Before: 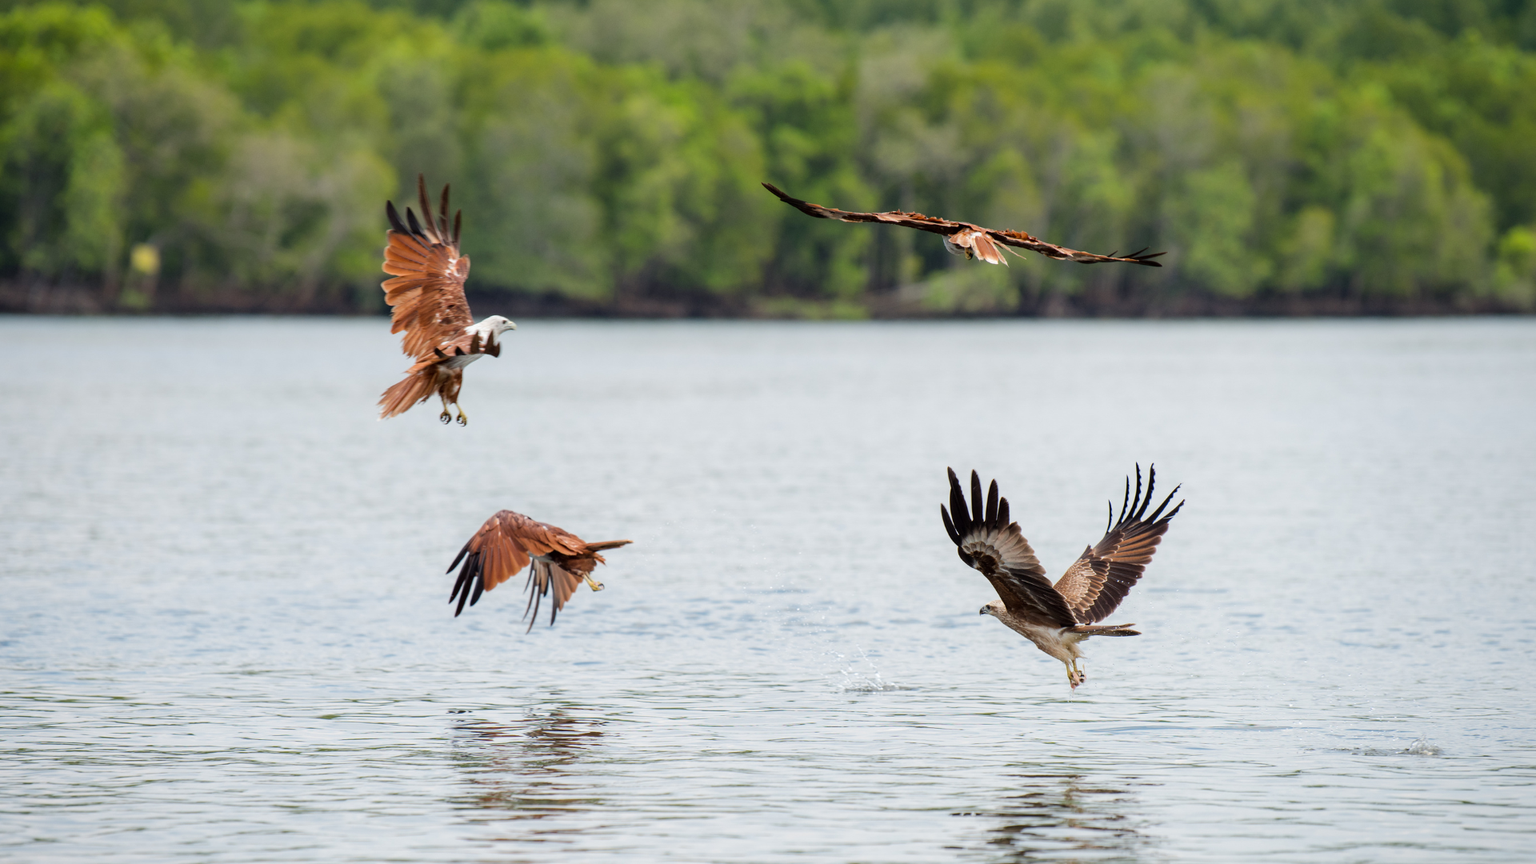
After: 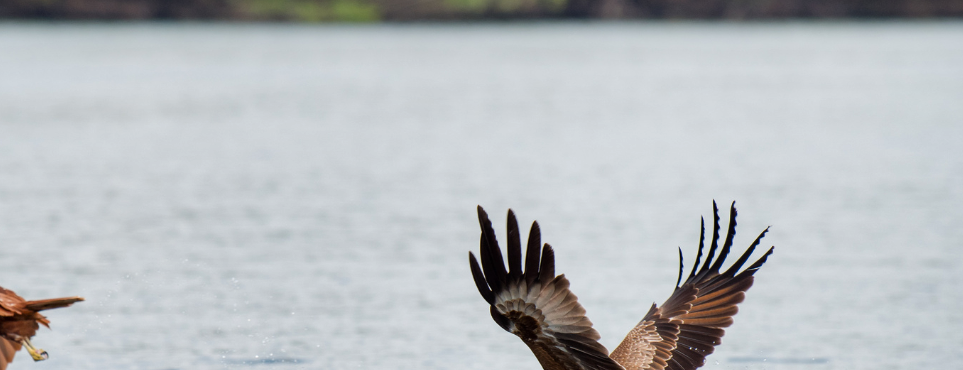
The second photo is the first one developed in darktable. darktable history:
shadows and highlights: low approximation 0.01, soften with gaussian
crop: left 36.87%, top 35.075%, right 12.926%, bottom 30.587%
